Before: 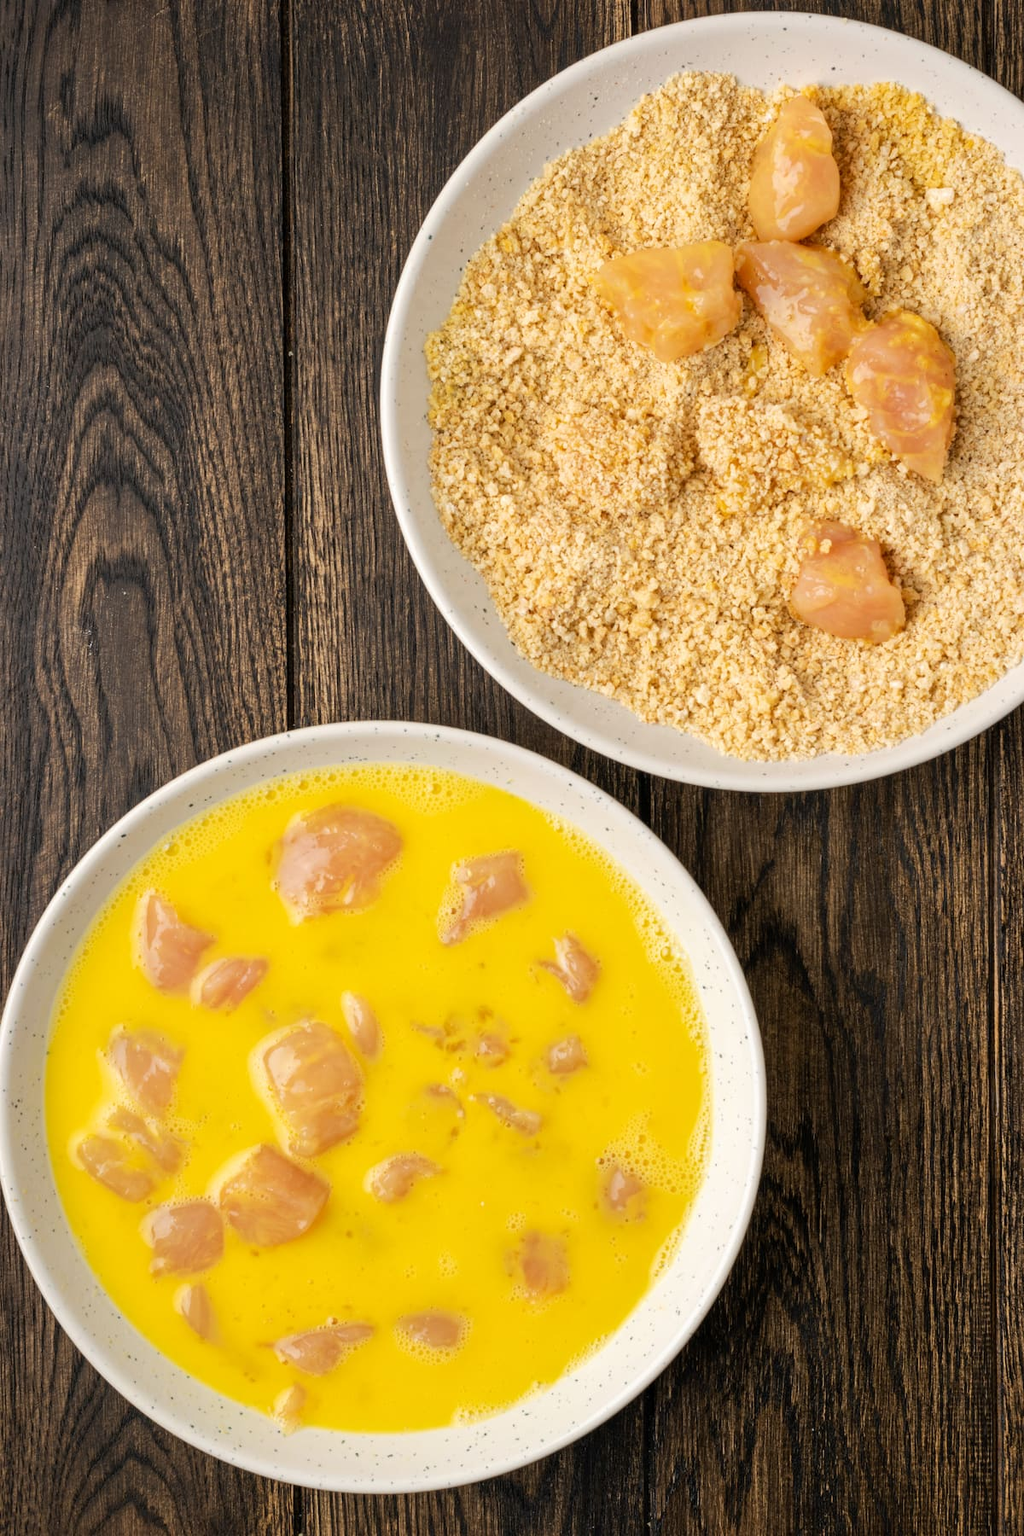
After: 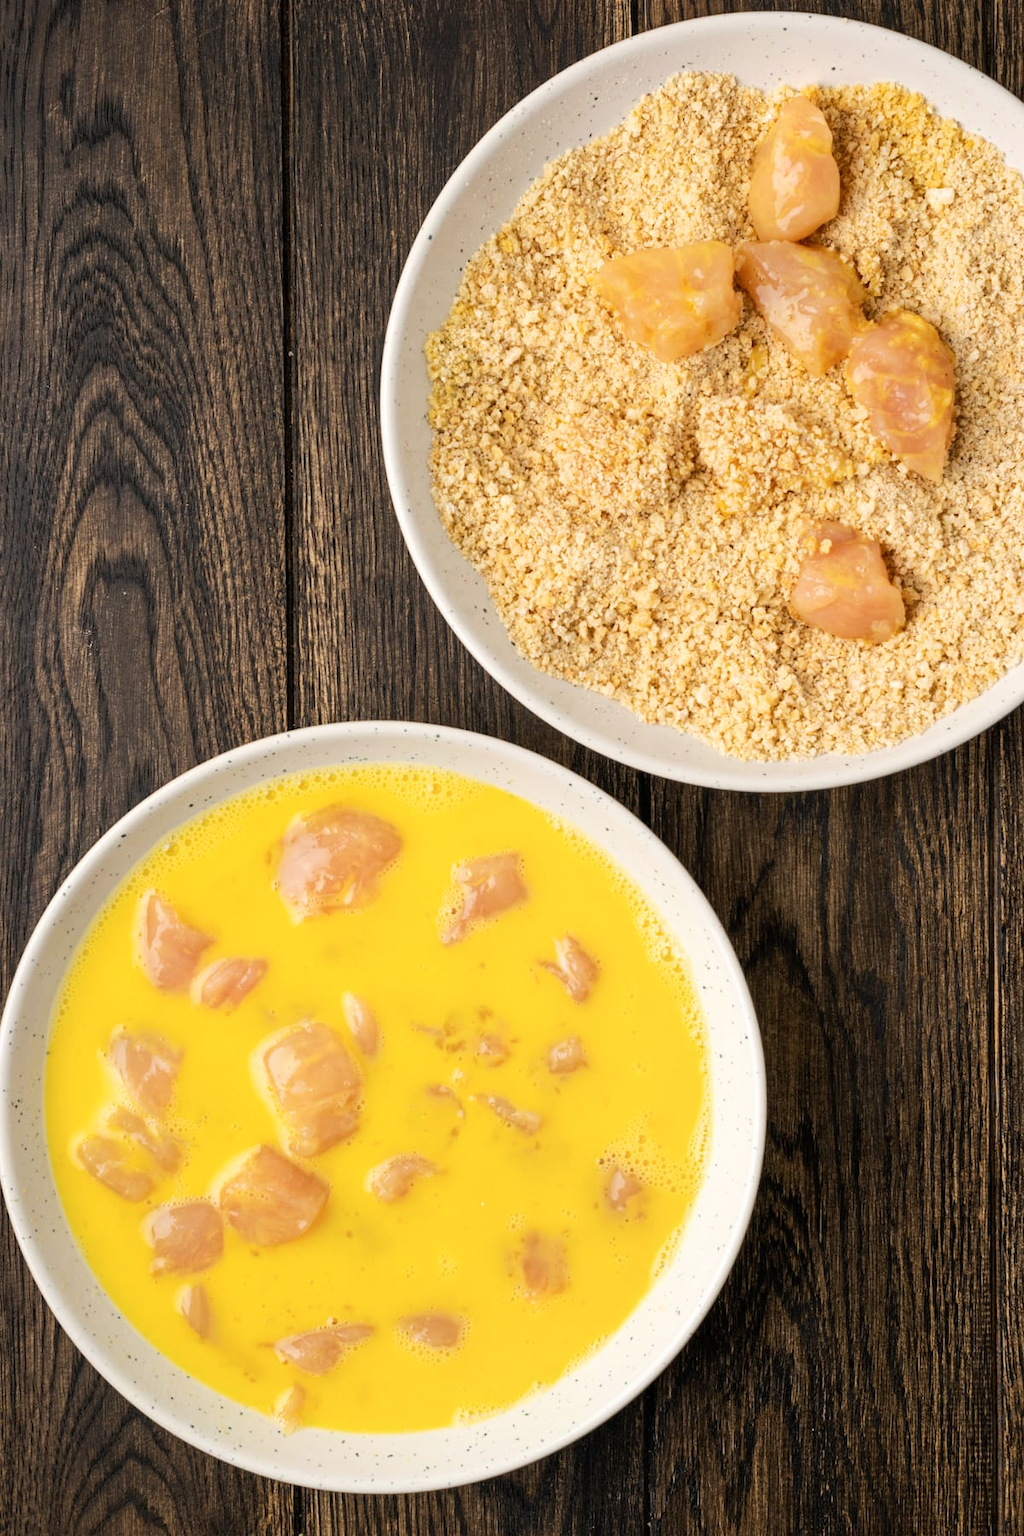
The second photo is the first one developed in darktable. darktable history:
shadows and highlights: shadows 0, highlights 40
levels: levels [0, 0.51, 1]
